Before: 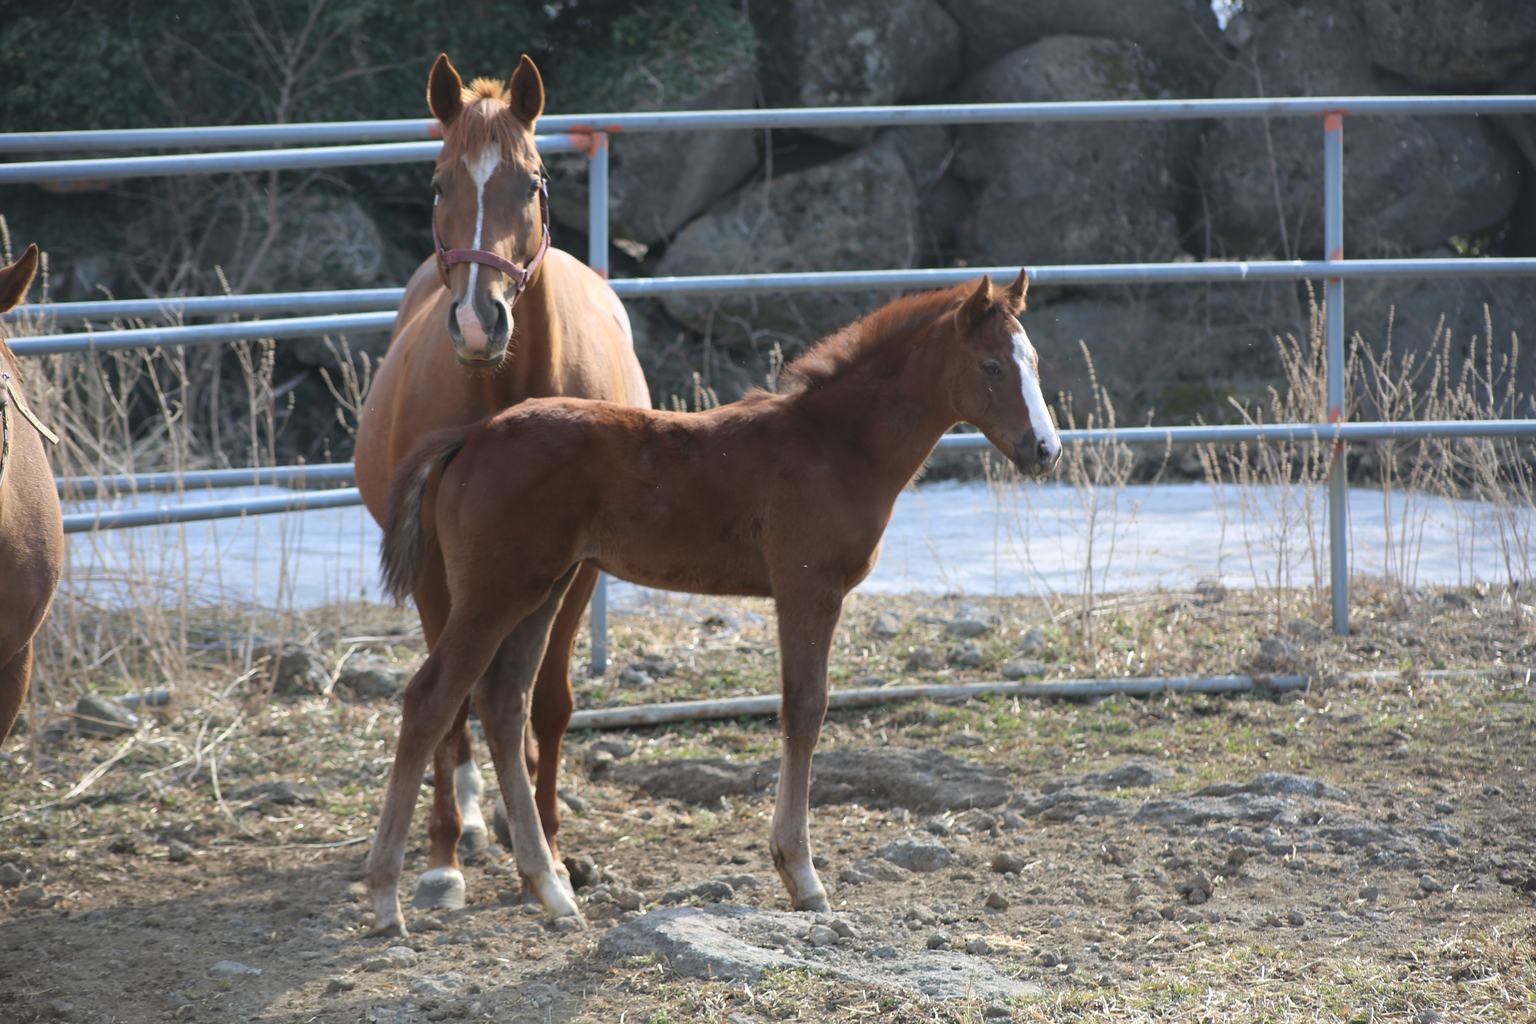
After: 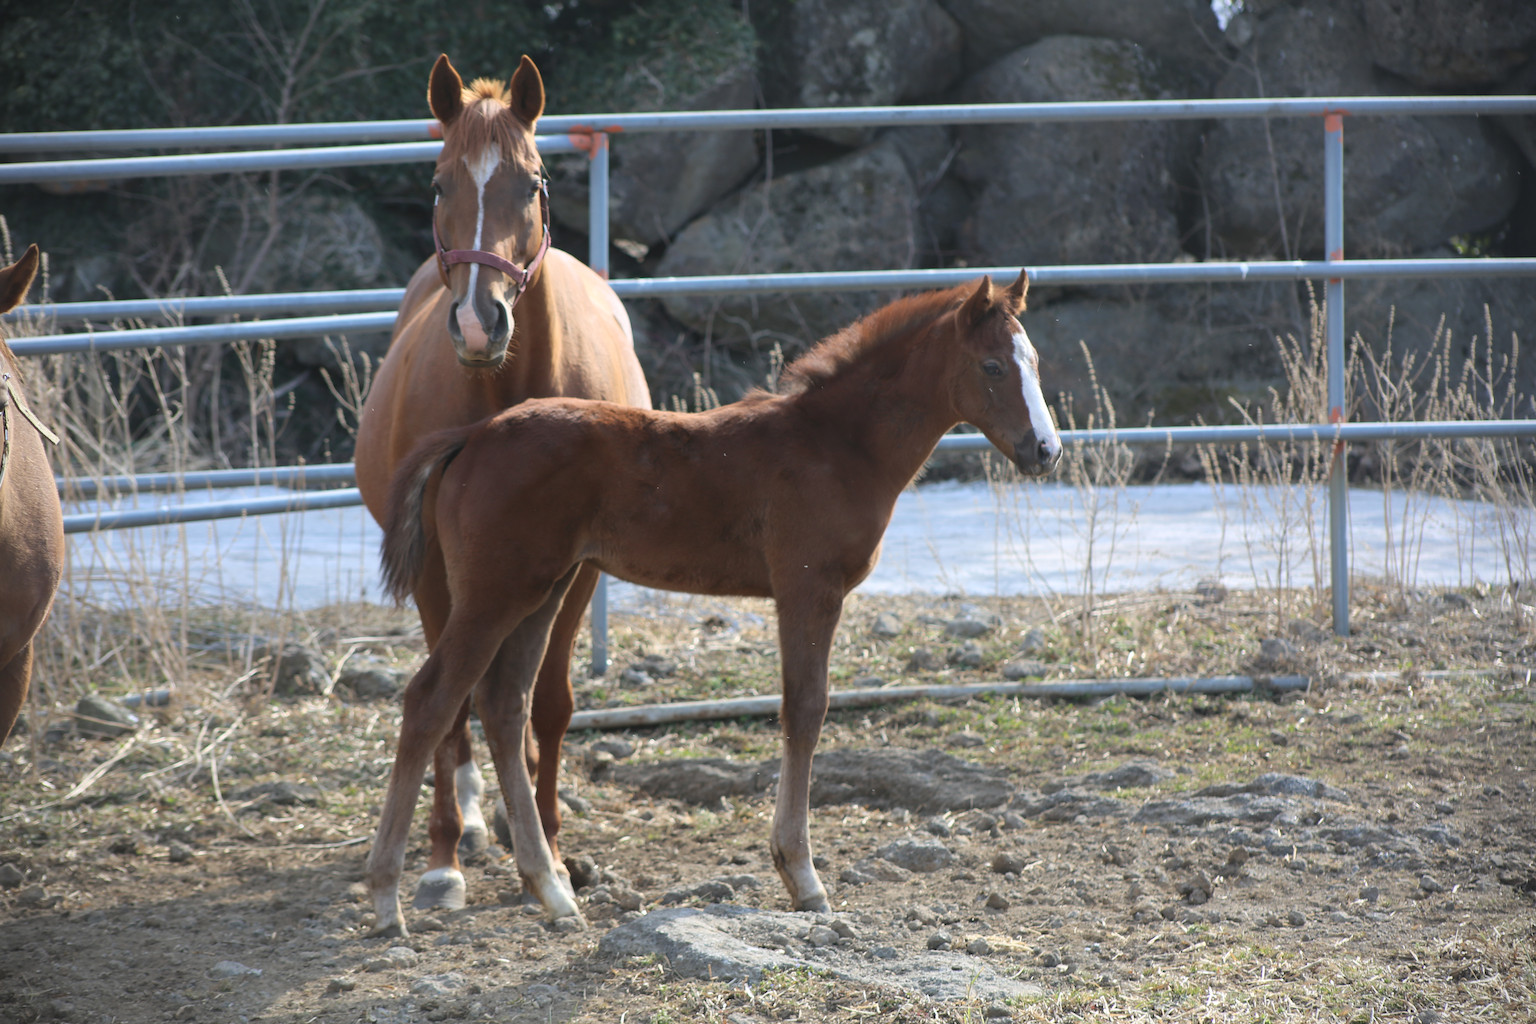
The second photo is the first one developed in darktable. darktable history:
vignetting: fall-off start 91.31%
